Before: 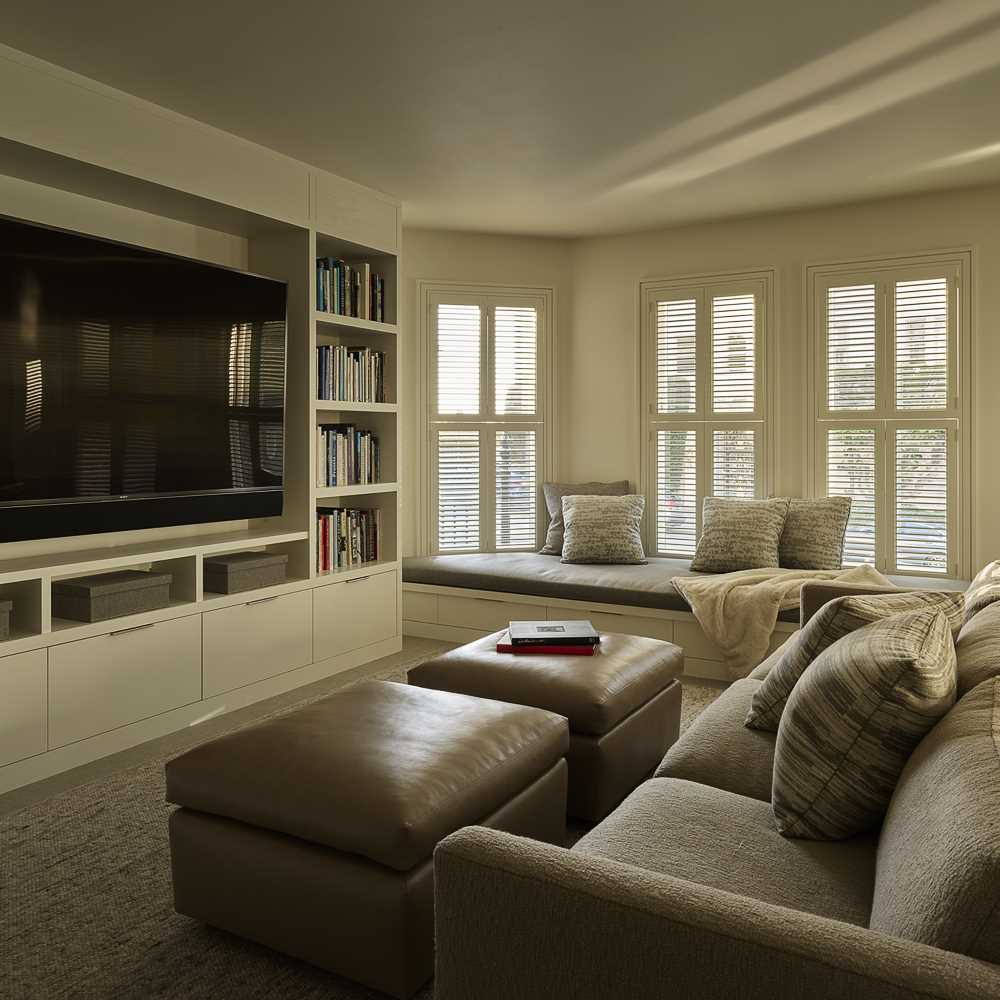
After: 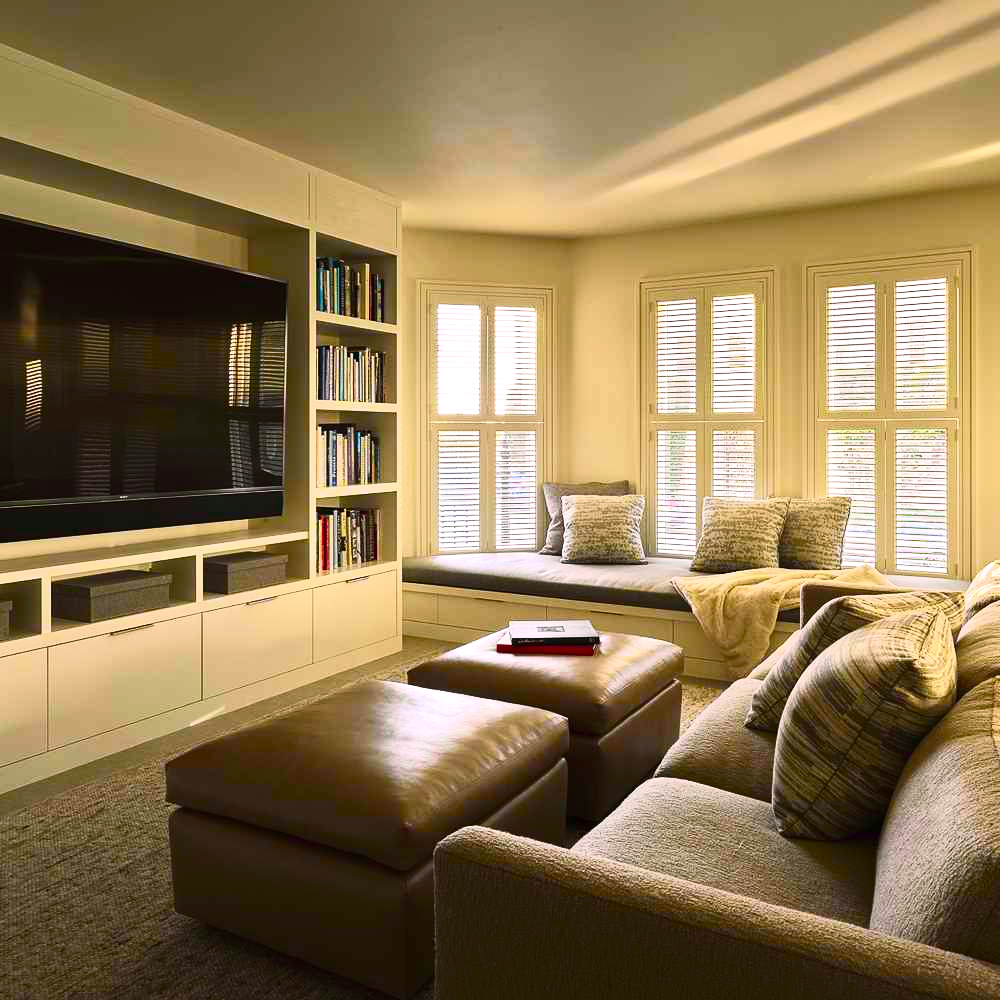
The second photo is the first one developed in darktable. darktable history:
color balance rgb: highlights gain › chroma 1.448%, highlights gain › hue 309.06°, perceptual saturation grading › global saturation 29.547%, perceptual brilliance grading › global brilliance 12.521%, perceptual brilliance grading › highlights 15.244%, contrast -10.642%
tone equalizer: -8 EV 0.038 EV, edges refinement/feathering 500, mask exposure compensation -1.57 EV, preserve details no
tone curve: curves: ch0 [(0, 0.001) (0.139, 0.096) (0.311, 0.278) (0.495, 0.531) (0.718, 0.816) (0.841, 0.909) (1, 0.967)]; ch1 [(0, 0) (0.272, 0.249) (0.388, 0.385) (0.469, 0.456) (0.495, 0.497) (0.538, 0.554) (0.578, 0.605) (0.707, 0.778) (1, 1)]; ch2 [(0, 0) (0.125, 0.089) (0.353, 0.329) (0.443, 0.408) (0.502, 0.499) (0.557, 0.542) (0.608, 0.635) (1, 1)], color space Lab, independent channels, preserve colors none
